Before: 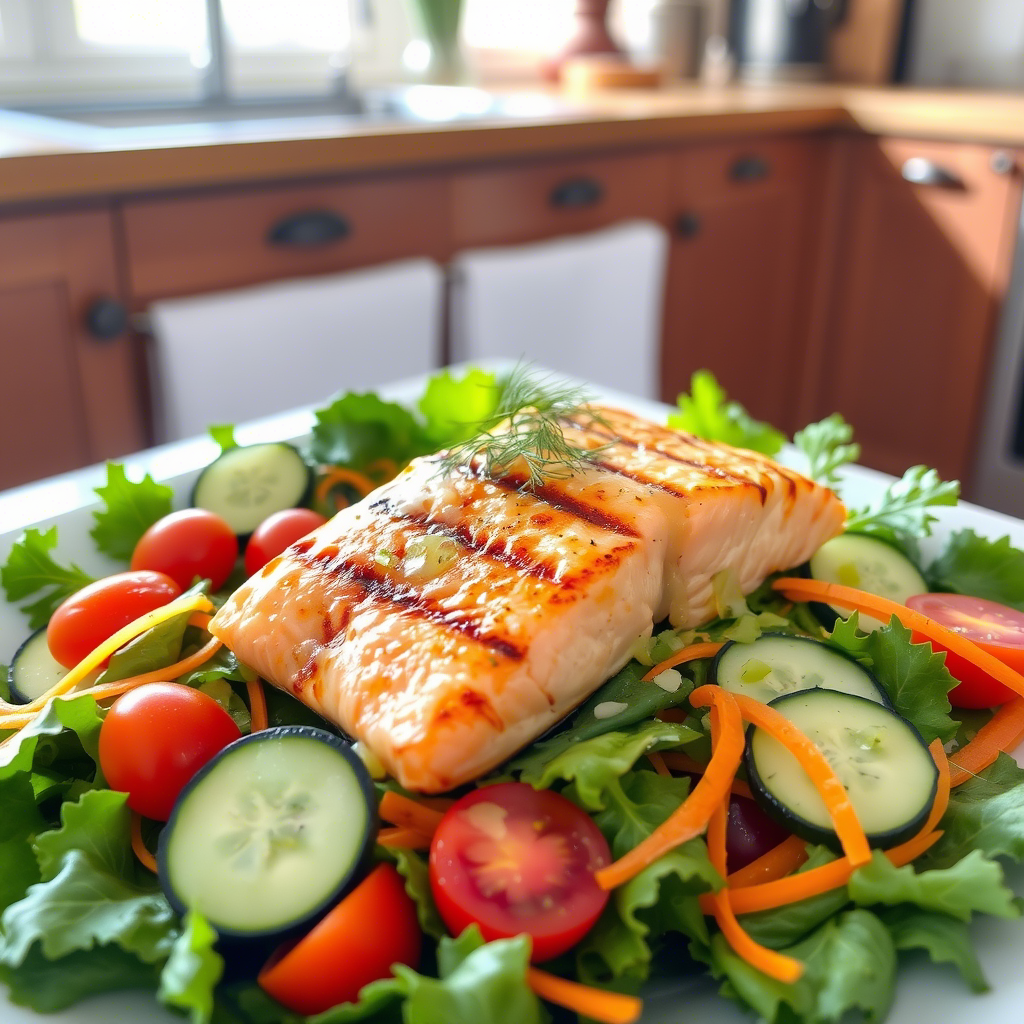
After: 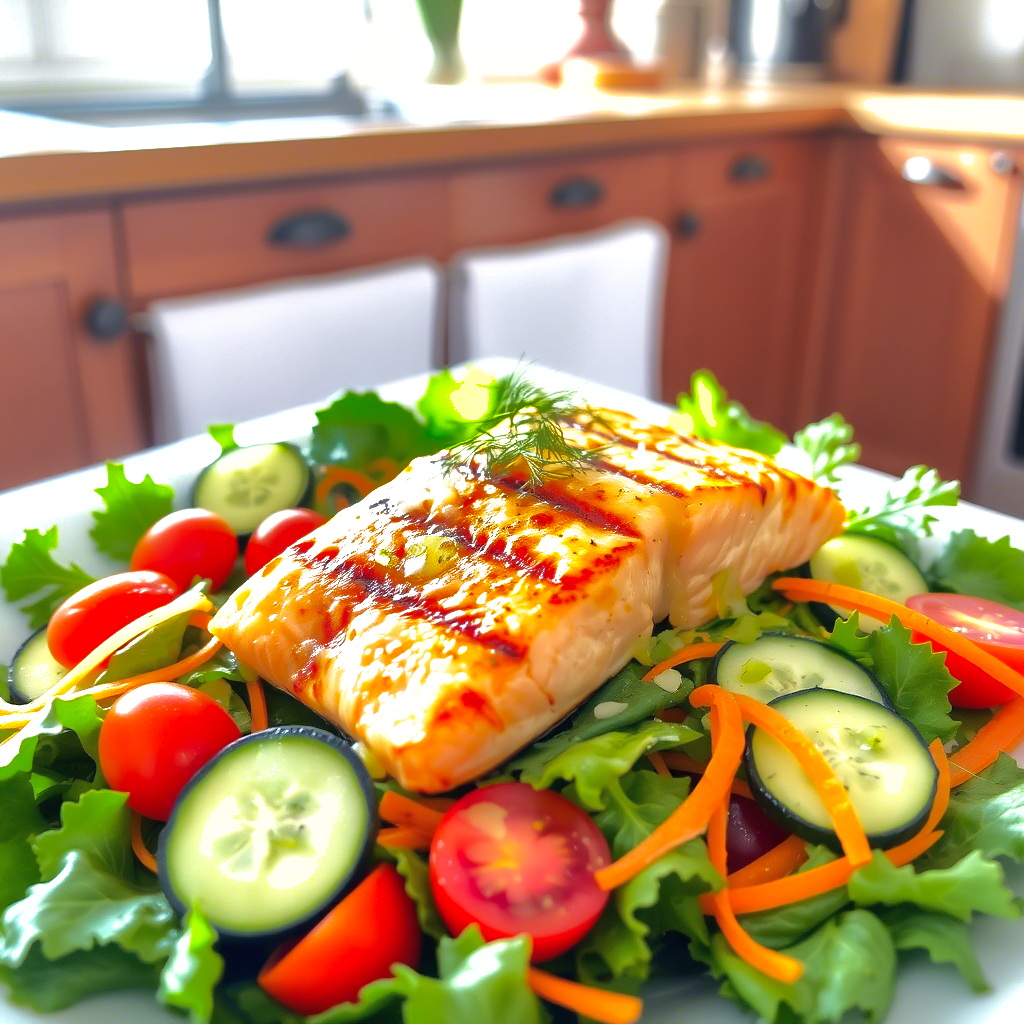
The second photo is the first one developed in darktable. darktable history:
levels: white 99.9%, levels [0, 0.476, 0.951]
shadows and highlights: shadows 25.19, highlights -71.01
base curve: curves: ch0 [(0, 0) (0.557, 0.834) (1, 1)], preserve colors none
